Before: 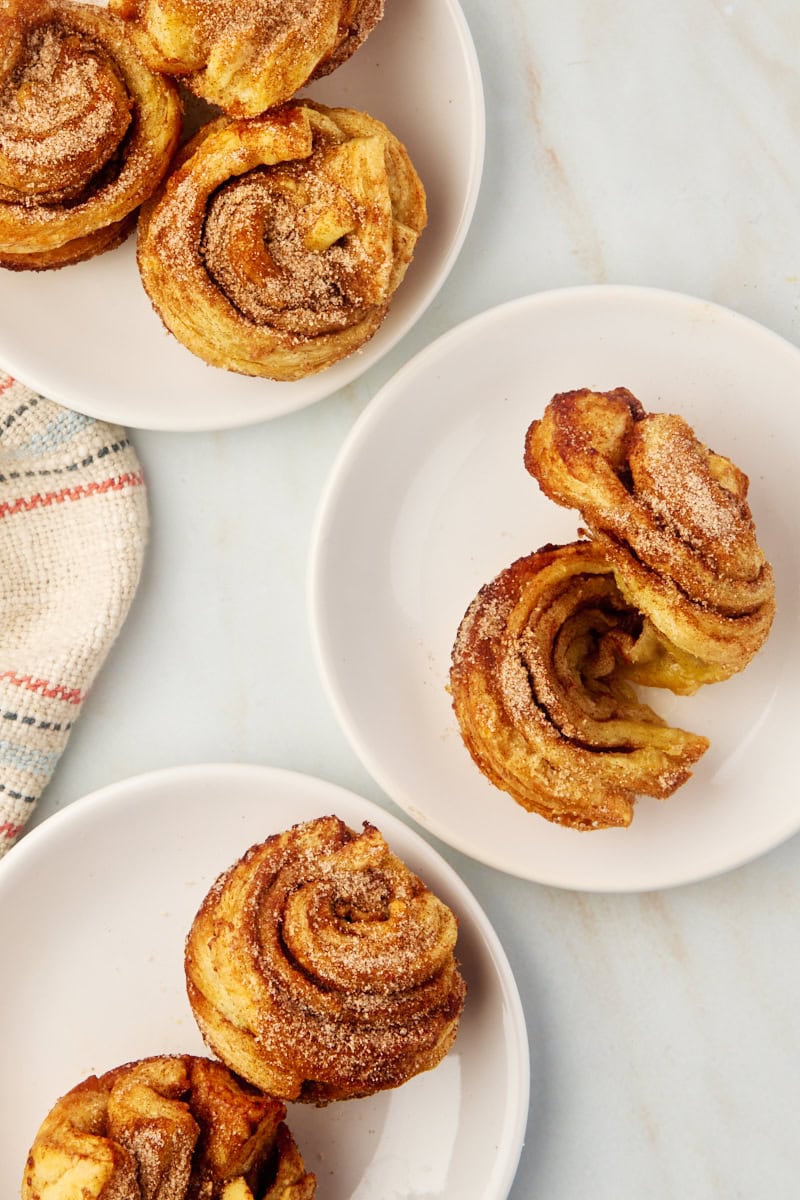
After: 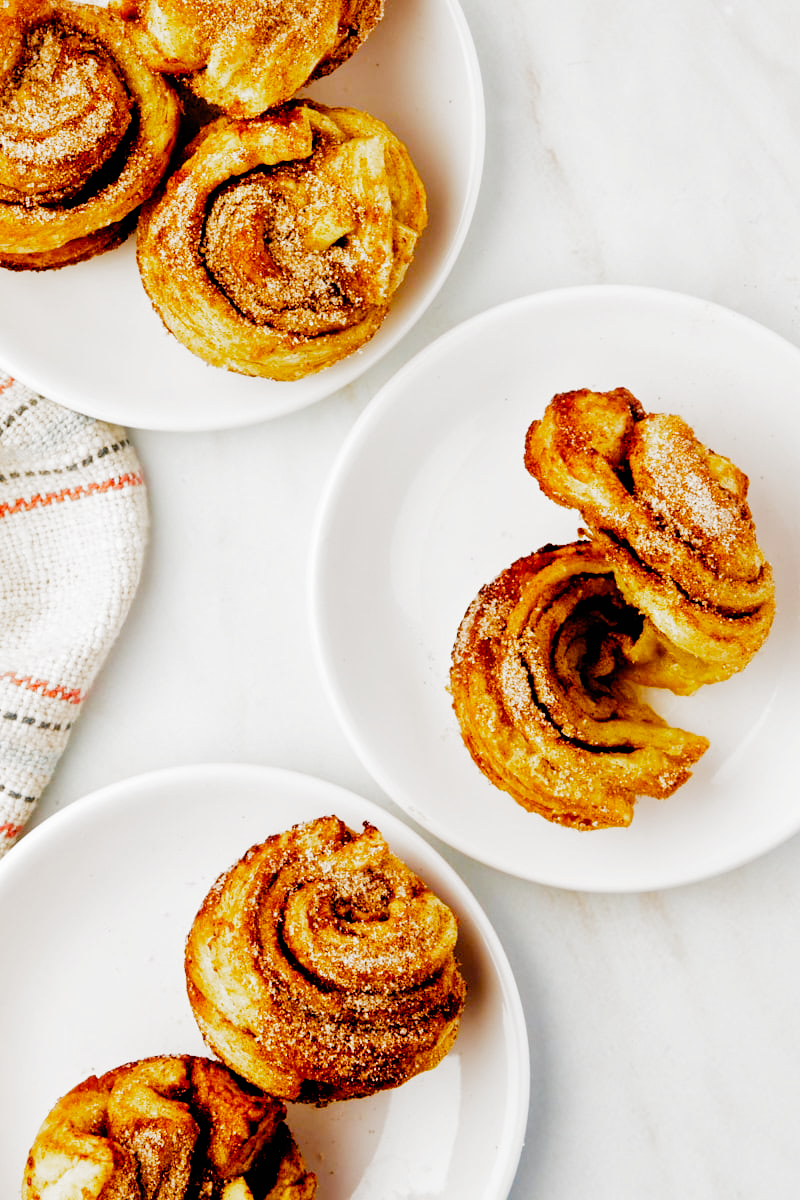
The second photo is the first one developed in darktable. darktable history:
color balance rgb: power › hue 313.94°, global offset › luminance 0.671%, perceptual saturation grading › global saturation 29.897%, global vibrance 20%
filmic rgb: black relative exposure -3.72 EV, white relative exposure 2.75 EV, dynamic range scaling -5.82%, hardness 3.03, add noise in highlights 0.001, preserve chrominance no, color science v3 (2019), use custom middle-gray values true, contrast in highlights soft
exposure: exposure 0.365 EV, compensate exposure bias true, compensate highlight preservation false
